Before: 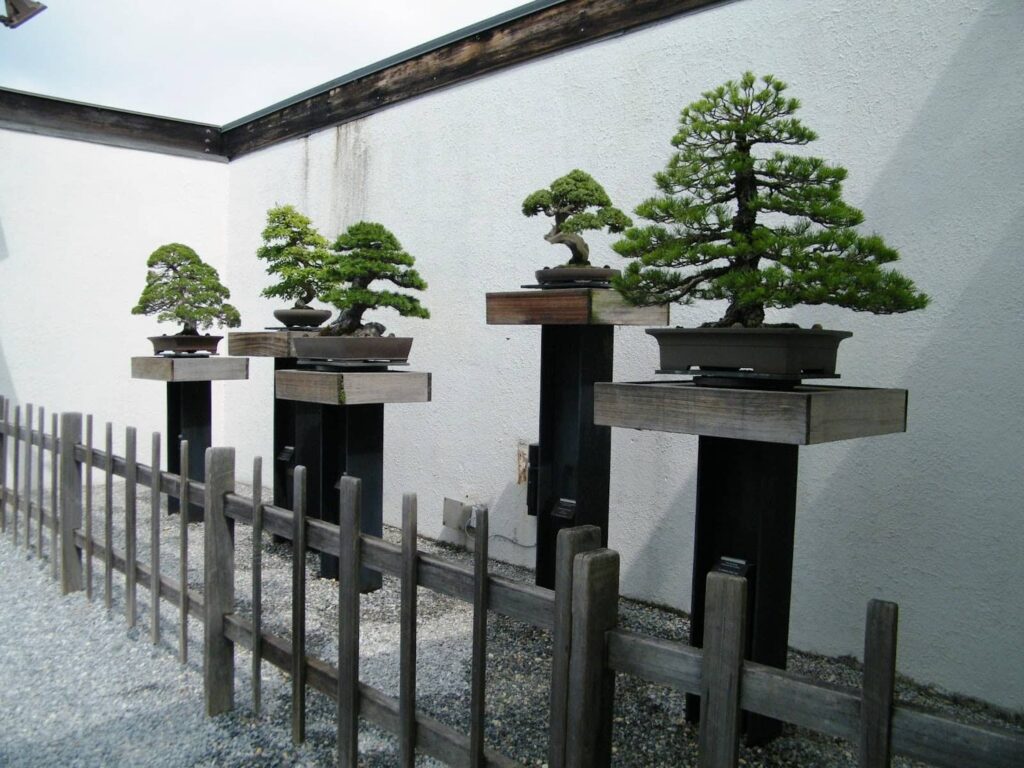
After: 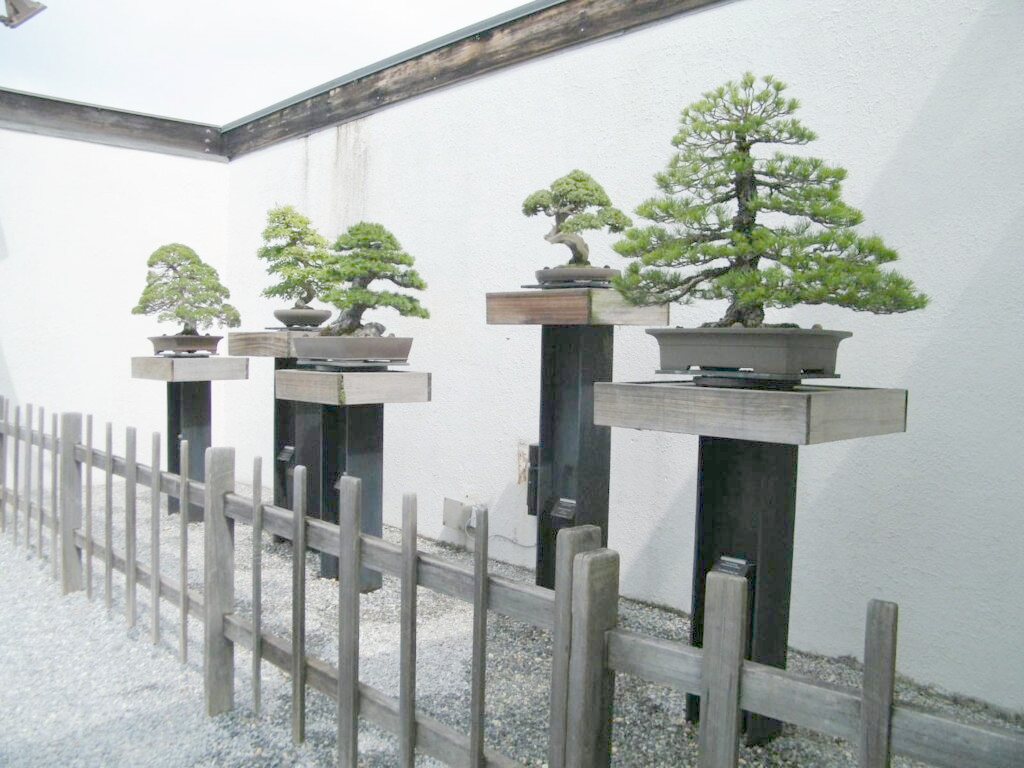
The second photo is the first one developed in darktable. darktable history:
color zones: curves: ch0 [(0.25, 0.5) (0.357, 0.497) (0.75, 0.5)]
